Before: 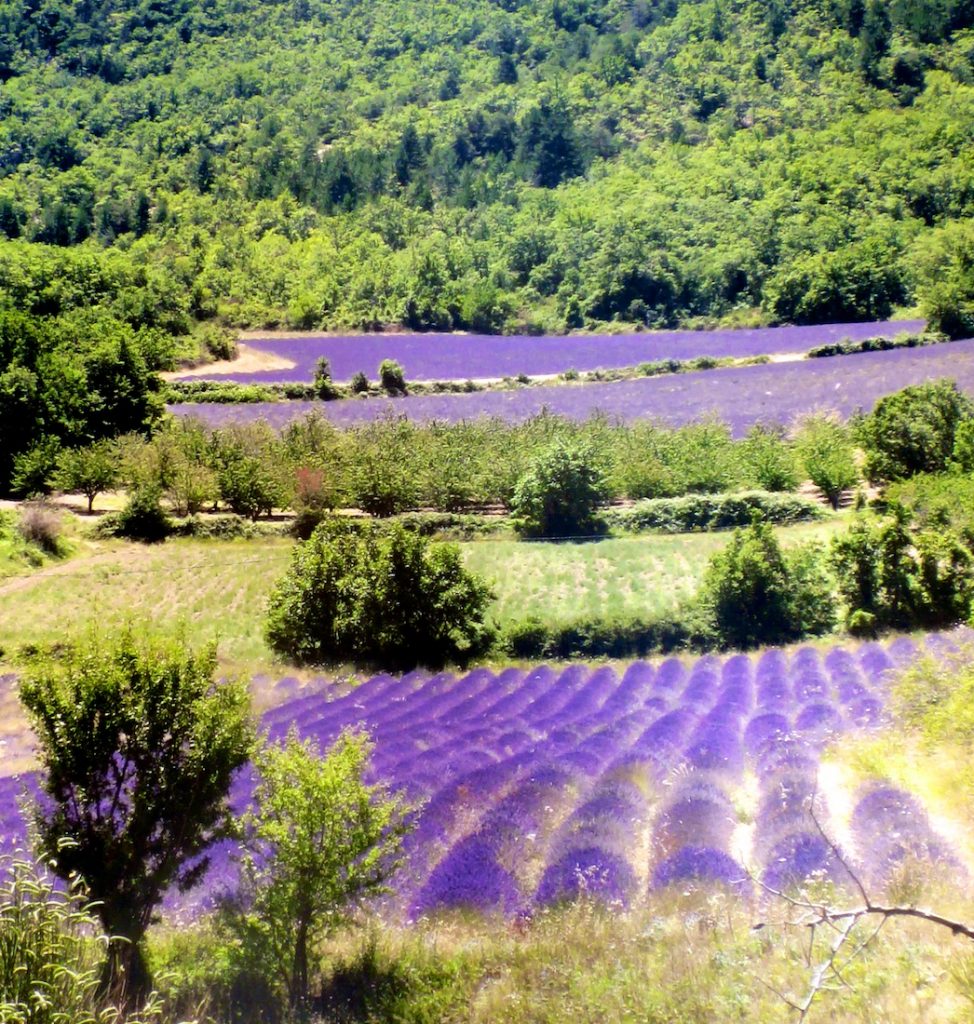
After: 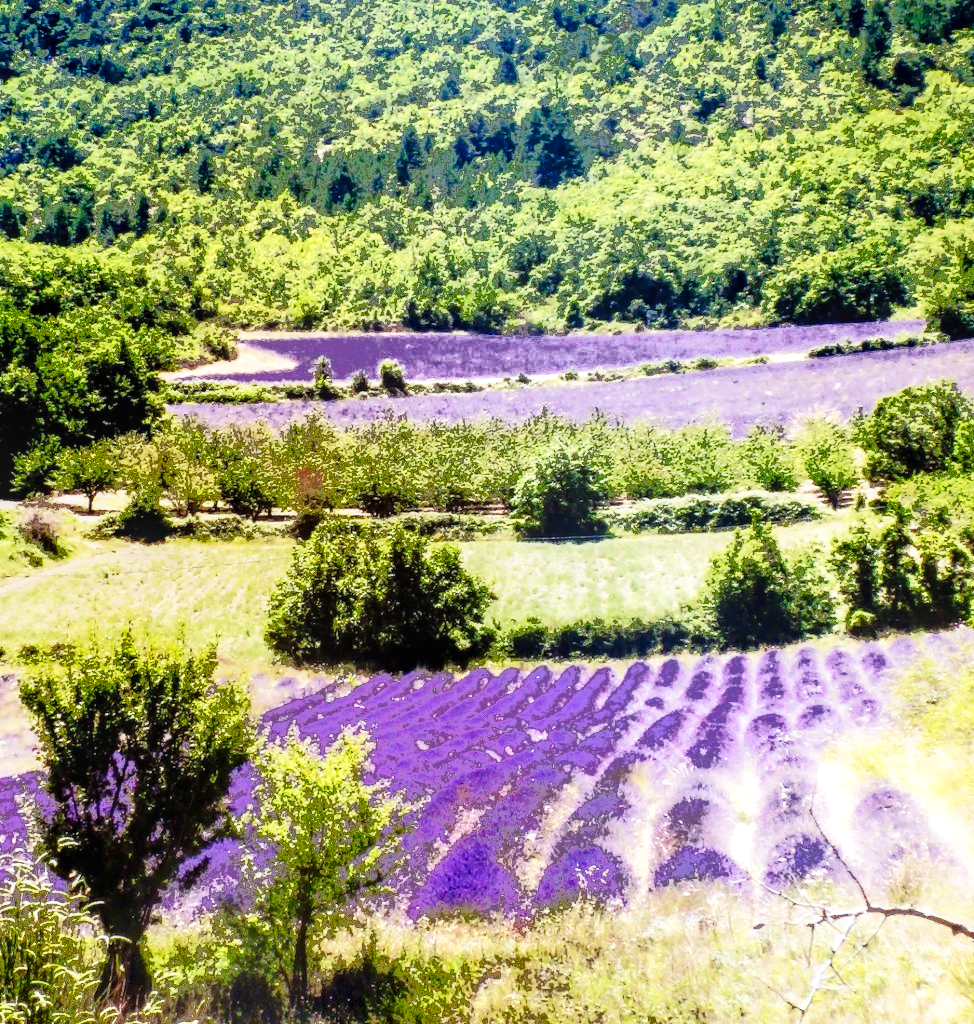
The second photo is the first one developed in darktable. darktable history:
base curve: curves: ch0 [(0, 0) (0.028, 0.03) (0.121, 0.232) (0.46, 0.748) (0.859, 0.968) (1, 1)], preserve colors none
fill light: exposure -0.73 EV, center 0.69, width 2.2
local contrast: on, module defaults
